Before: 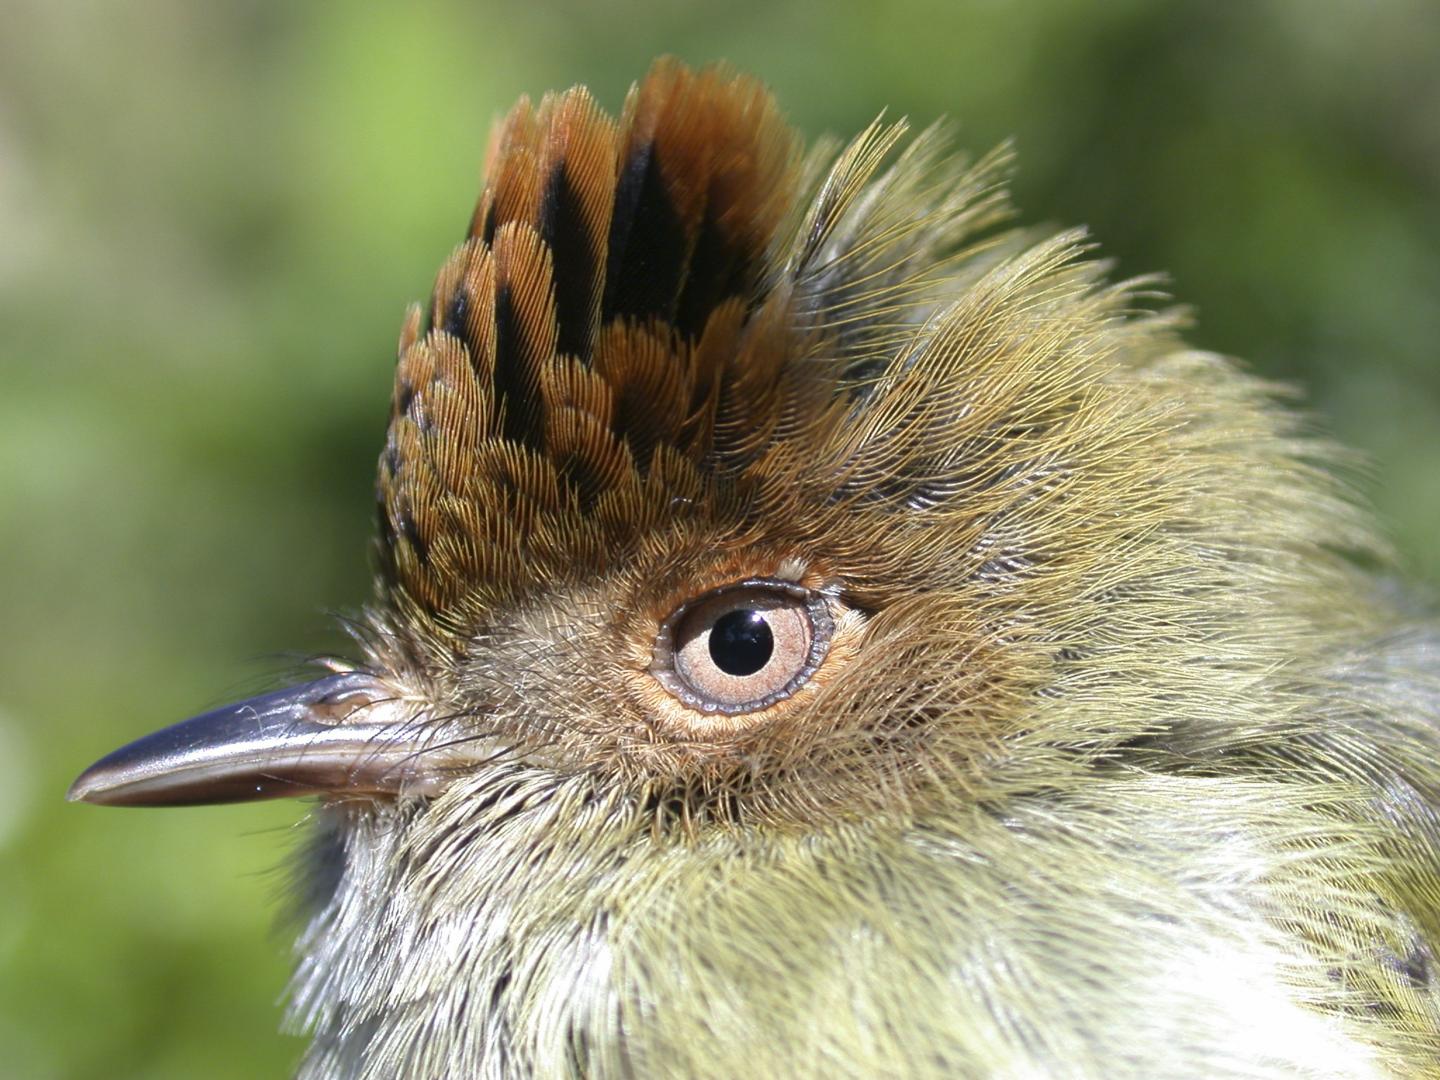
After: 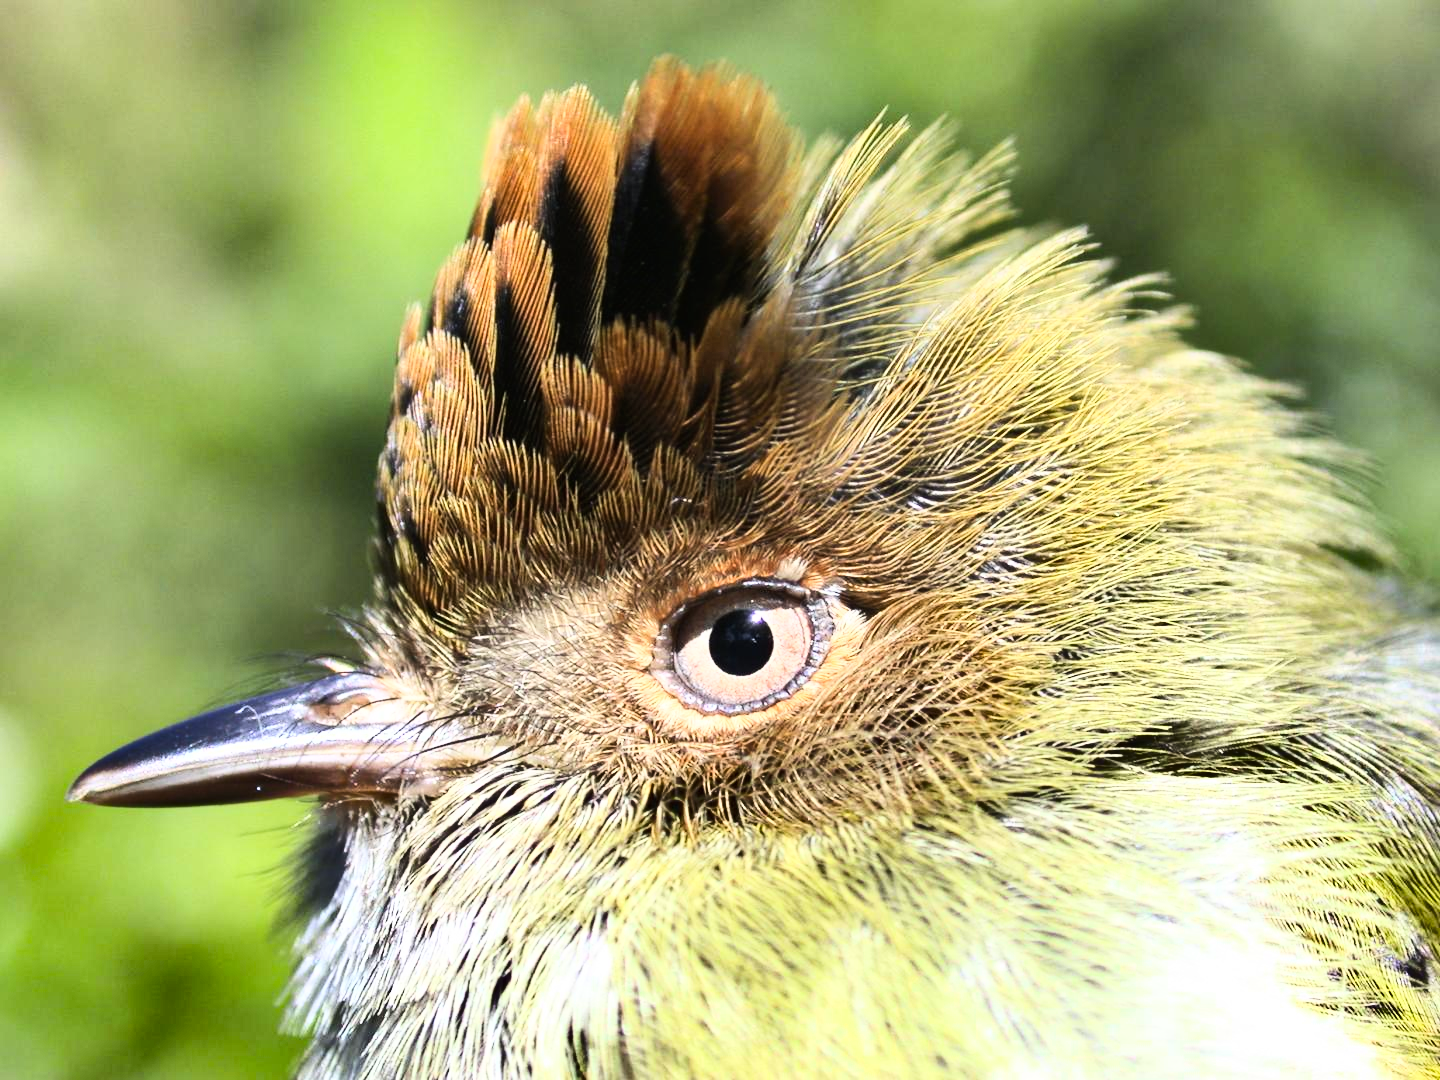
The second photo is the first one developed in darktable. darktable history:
shadows and highlights: radius 101.17, shadows 50.7, highlights -65.74, soften with gaussian
base curve: curves: ch0 [(0, 0) (0.007, 0.004) (0.027, 0.03) (0.046, 0.07) (0.207, 0.54) (0.442, 0.872) (0.673, 0.972) (1, 1)]
